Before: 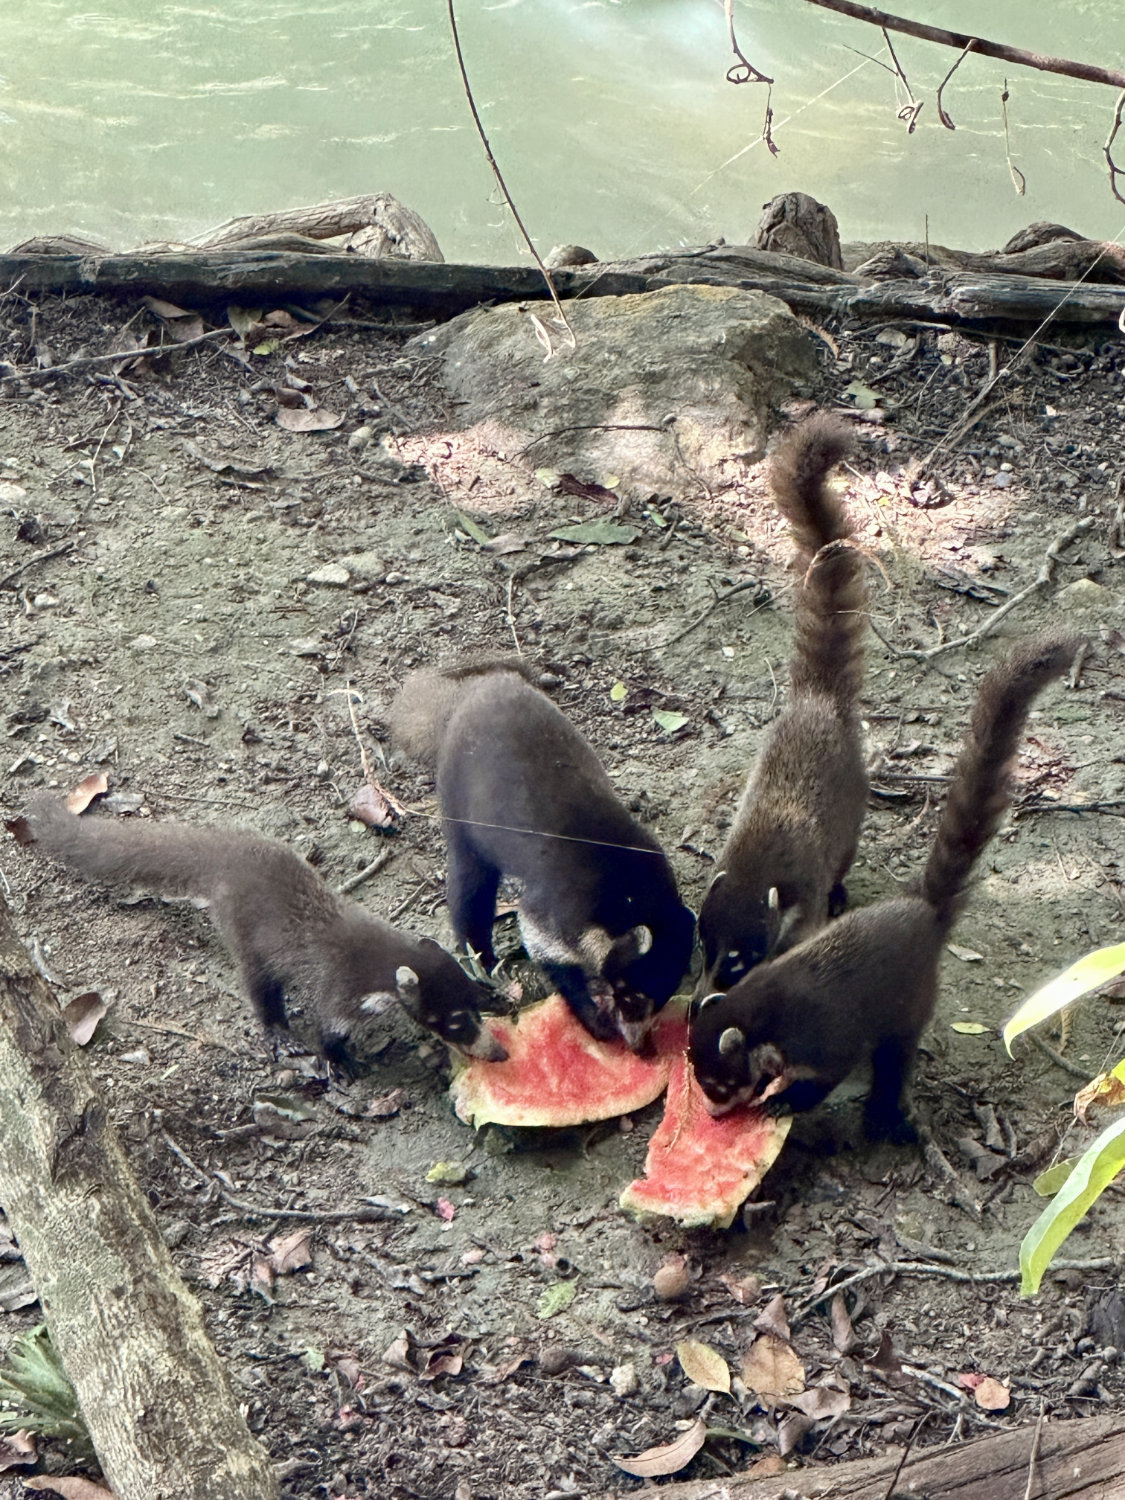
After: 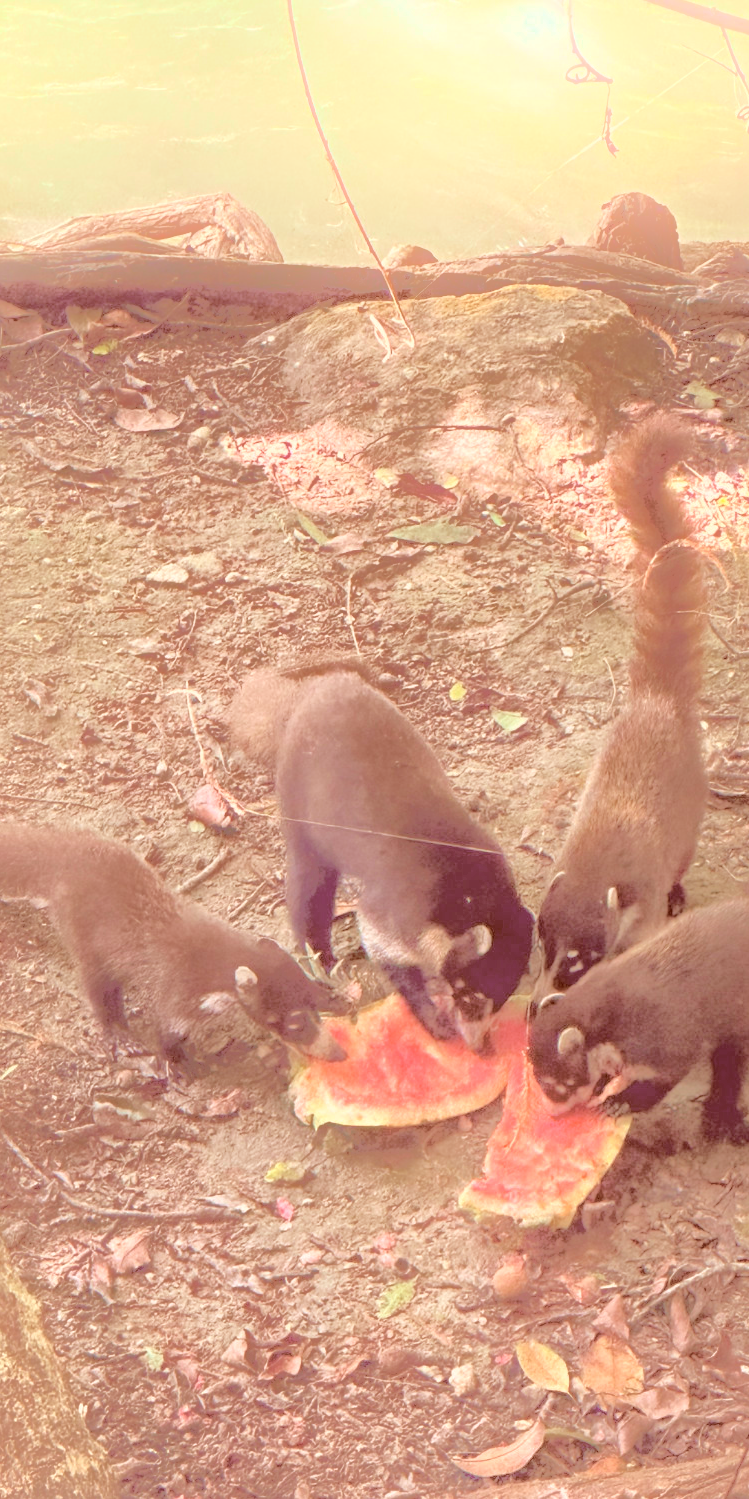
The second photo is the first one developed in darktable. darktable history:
crop and rotate: left 14.385%, right 18.948%
bloom: on, module defaults
color correction: highlights a* 9.03, highlights b* 8.71, shadows a* 40, shadows b* 40, saturation 0.8
contrast brightness saturation: brightness 1
shadows and highlights: shadows 38.43, highlights -74.54
